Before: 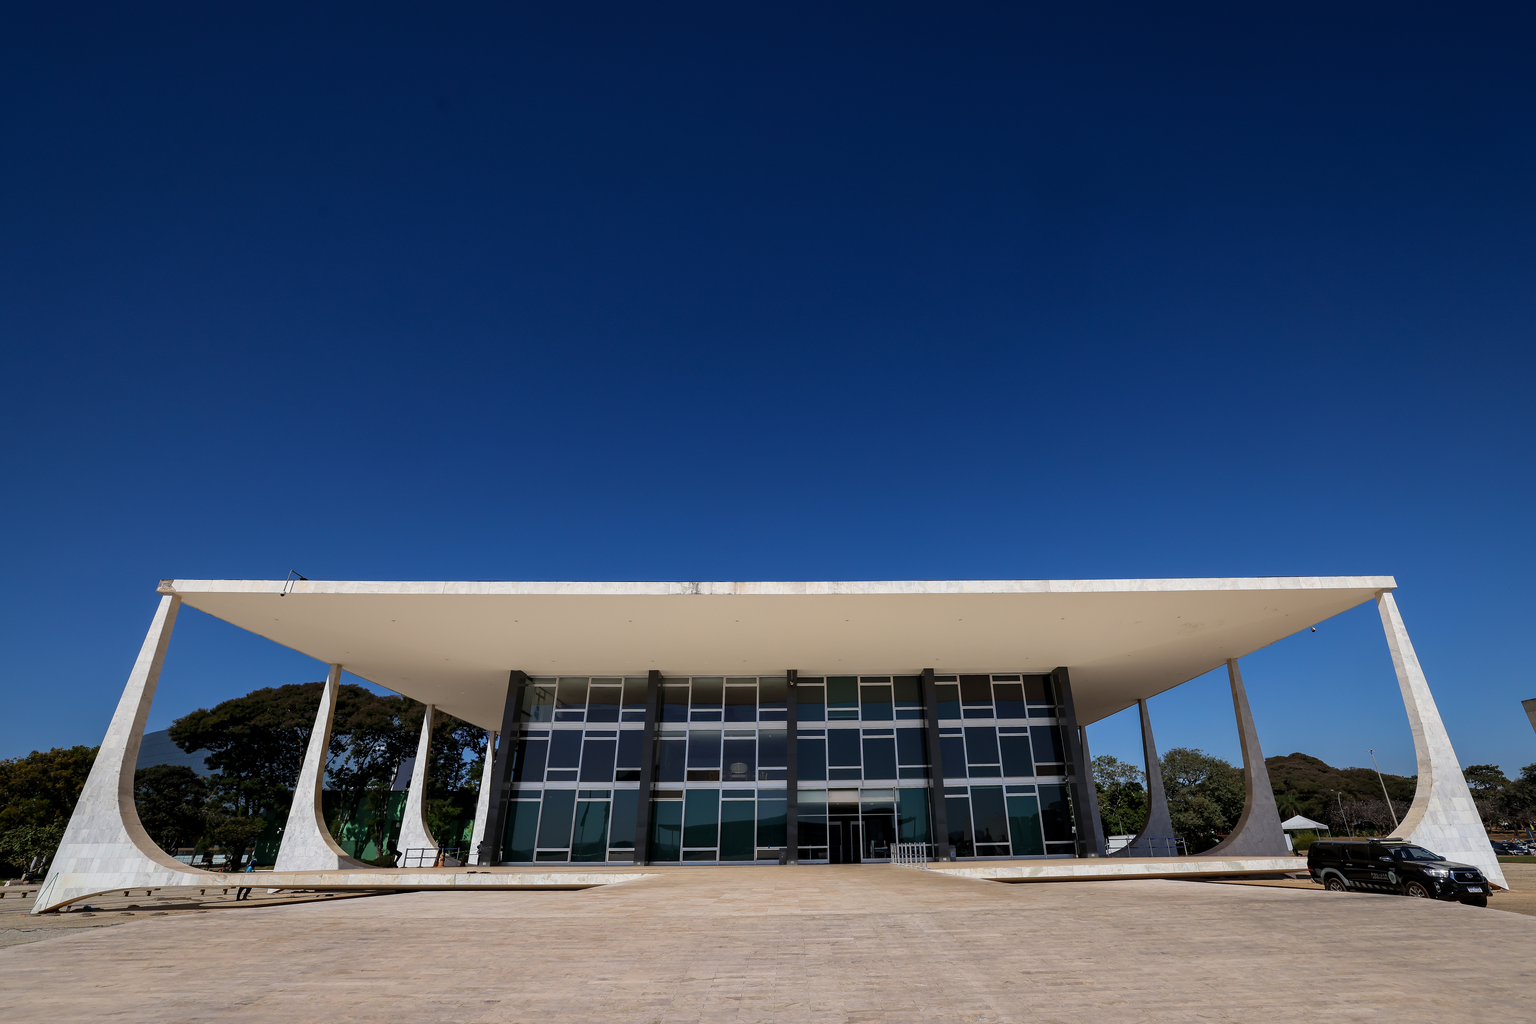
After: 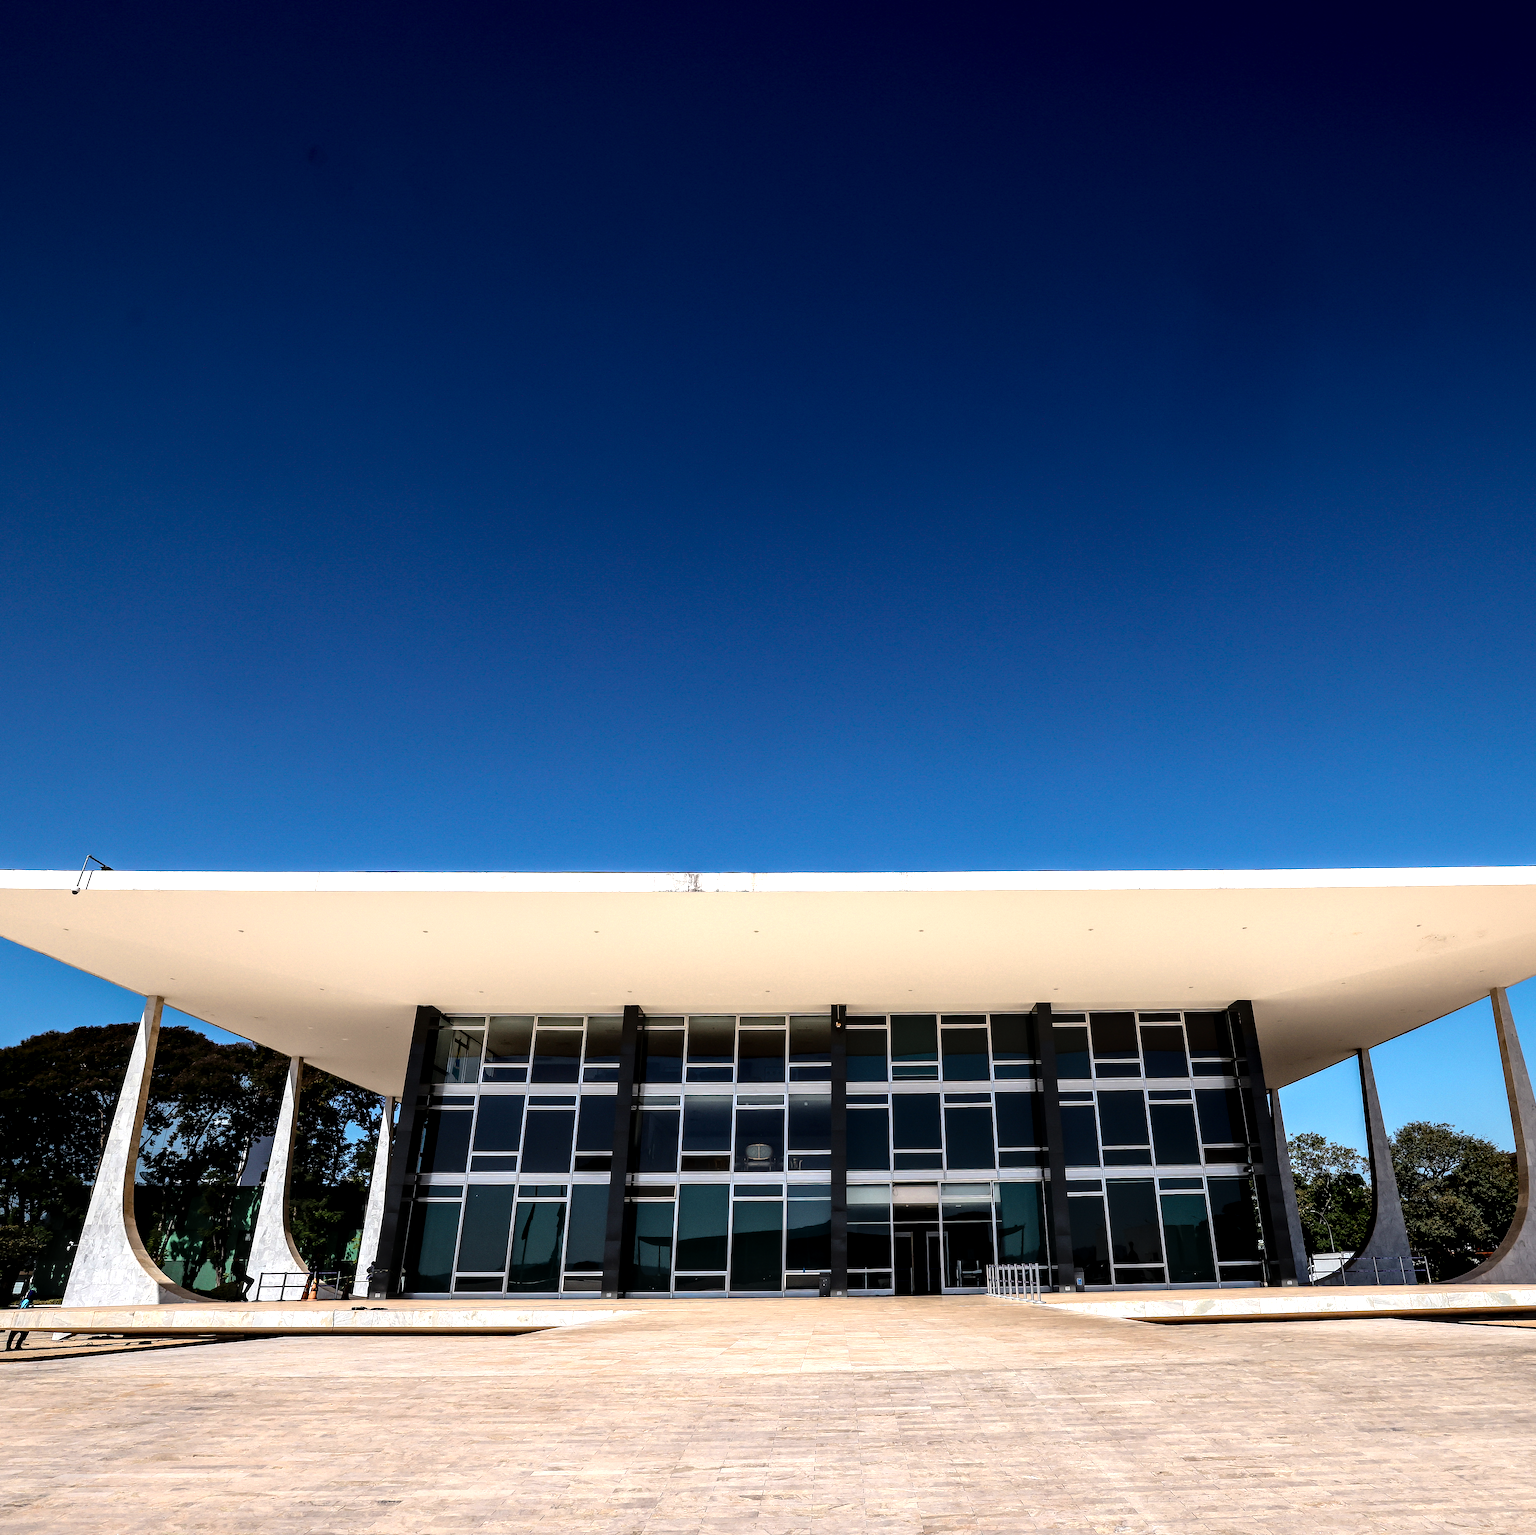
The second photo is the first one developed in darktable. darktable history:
crop and rotate: left 15.153%, right 18.12%
exposure: black level correction 0.009, exposure -0.167 EV, compensate highlight preservation false
local contrast: detail 130%
color zones: curves: ch0 [(0.018, 0.548) (0.197, 0.654) (0.425, 0.447) (0.605, 0.658) (0.732, 0.579)]; ch1 [(0.105, 0.531) (0.224, 0.531) (0.386, 0.39) (0.618, 0.456) (0.732, 0.456) (0.956, 0.421)]; ch2 [(0.039, 0.583) (0.215, 0.465) (0.399, 0.544) (0.465, 0.548) (0.614, 0.447) (0.724, 0.43) (0.882, 0.623) (0.956, 0.632)]
tone equalizer: -8 EV -1.08 EV, -7 EV -1 EV, -6 EV -0.843 EV, -5 EV -0.545 EV, -3 EV 0.563 EV, -2 EV 0.884 EV, -1 EV 1 EV, +0 EV 1.05 EV
